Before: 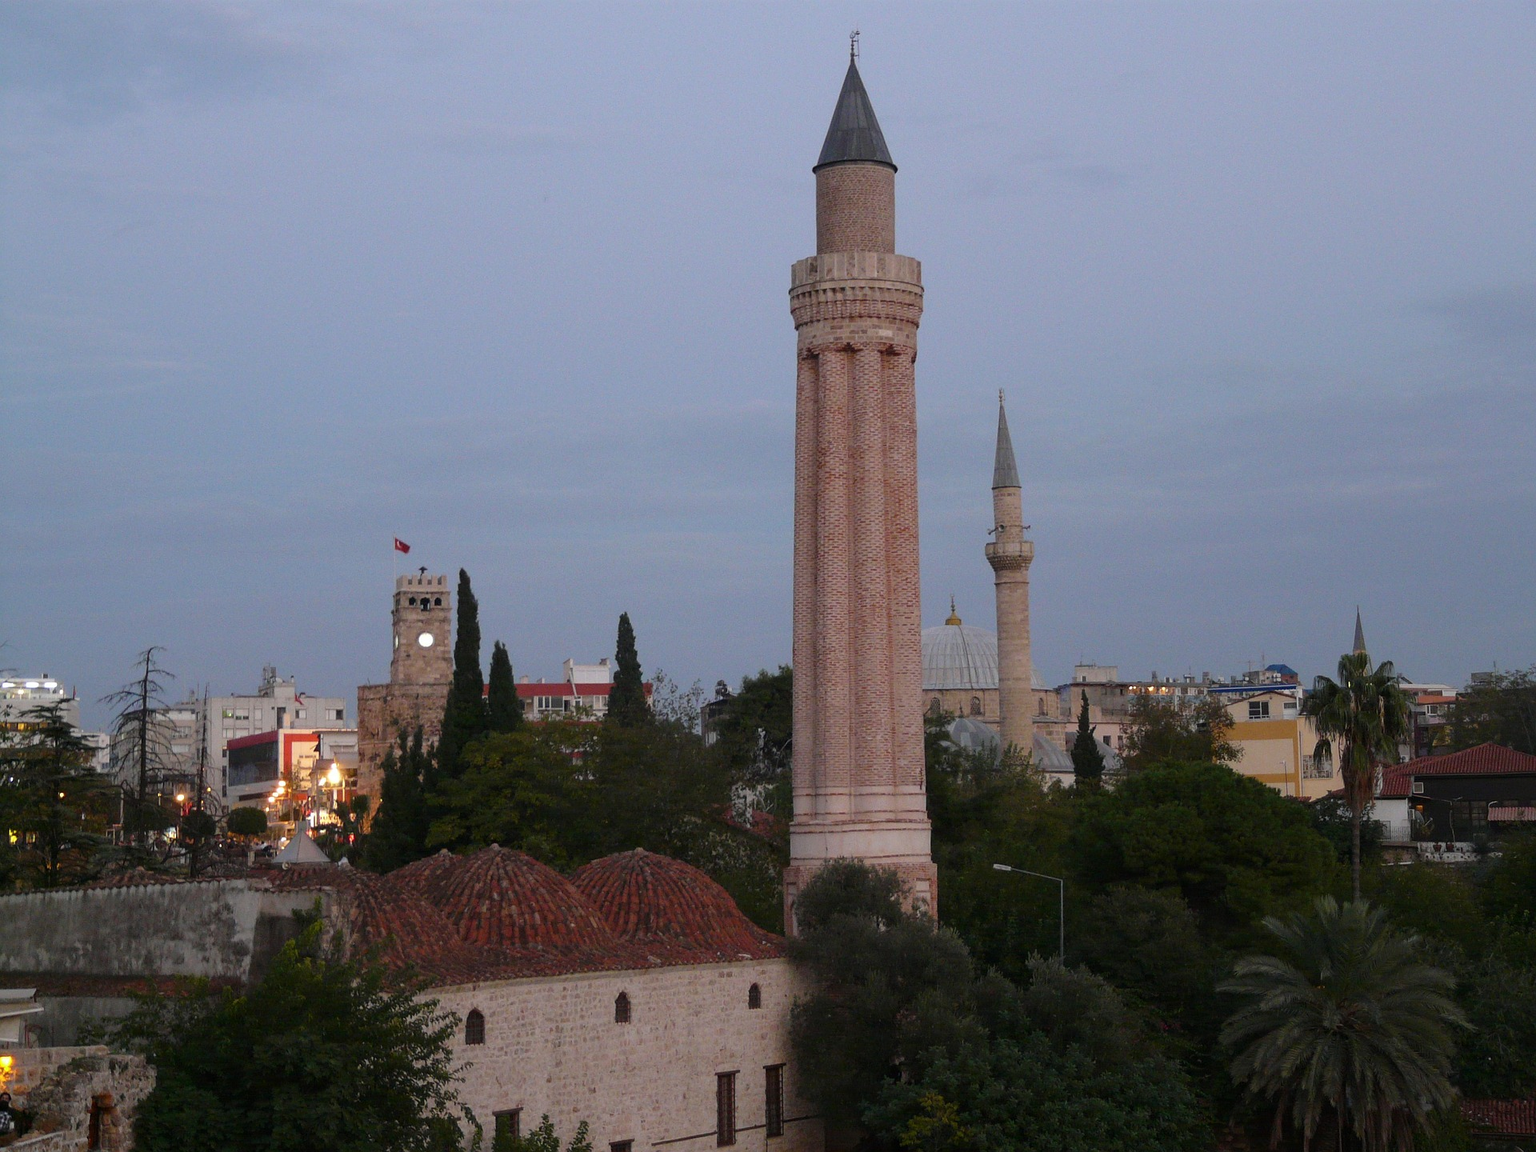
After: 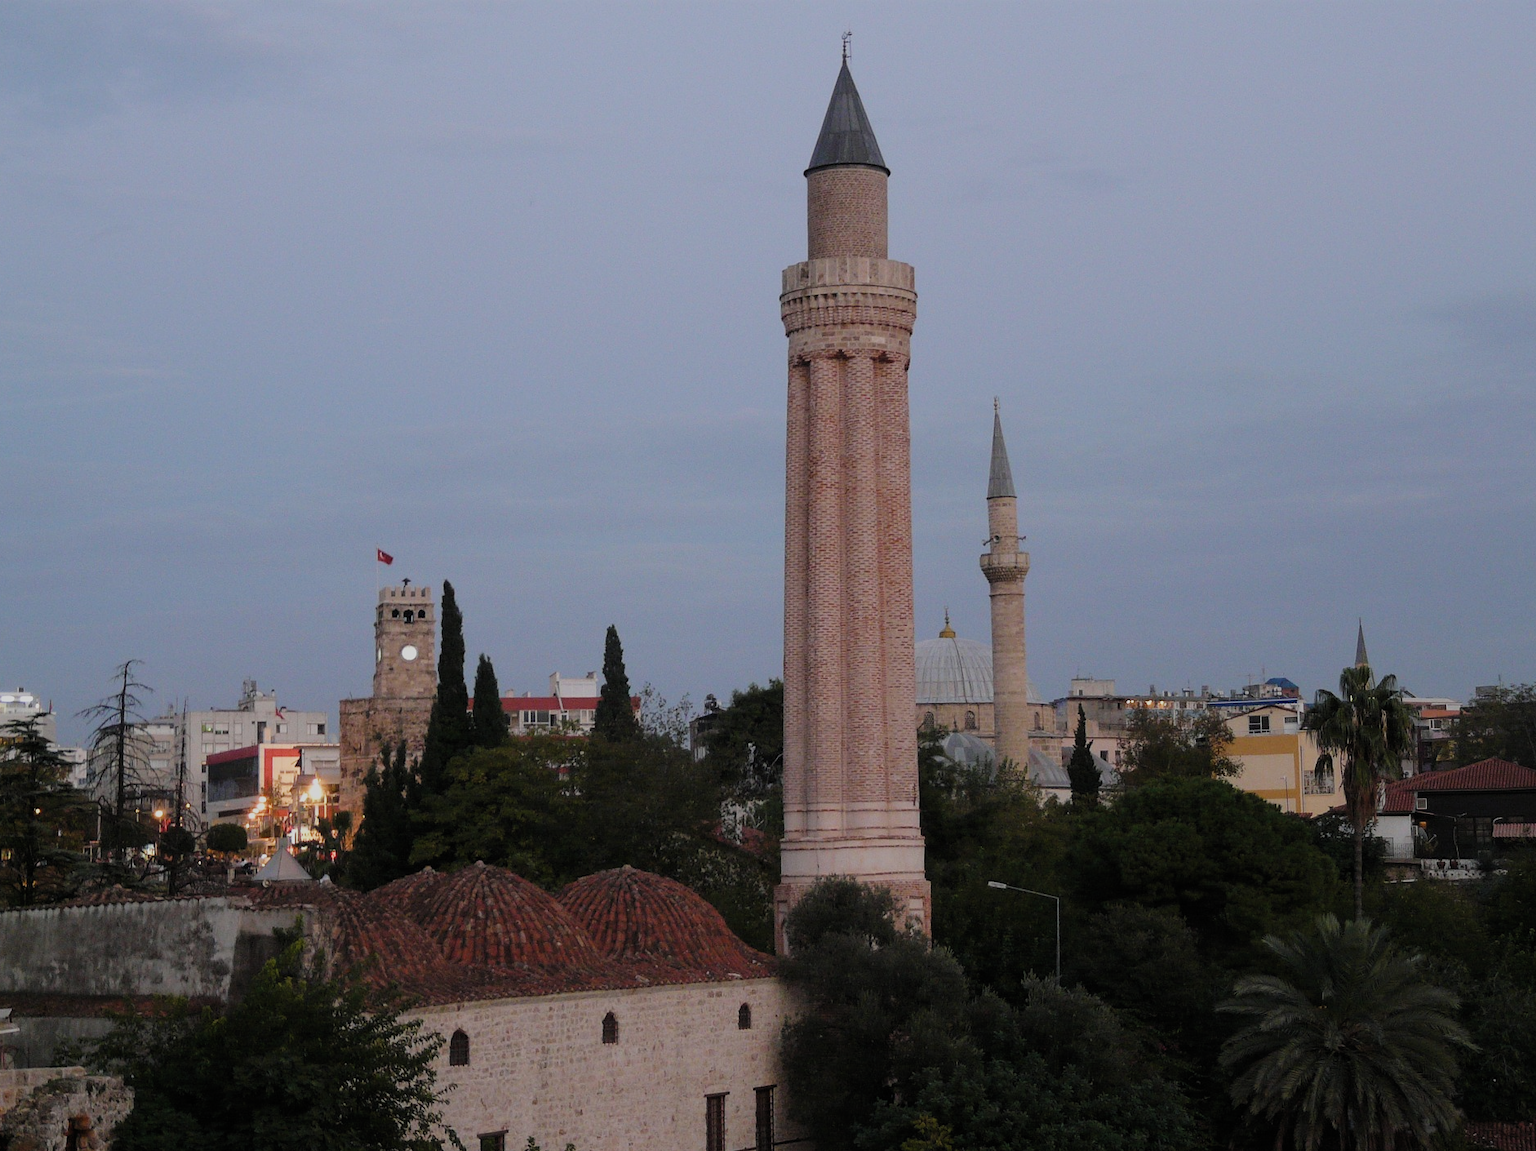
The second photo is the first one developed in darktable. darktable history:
filmic rgb: black relative exposure -8.03 EV, white relative exposure 3.86 EV, hardness 4.32, color science v5 (2021), contrast in shadows safe, contrast in highlights safe
crop: left 1.651%, right 0.276%, bottom 1.985%
